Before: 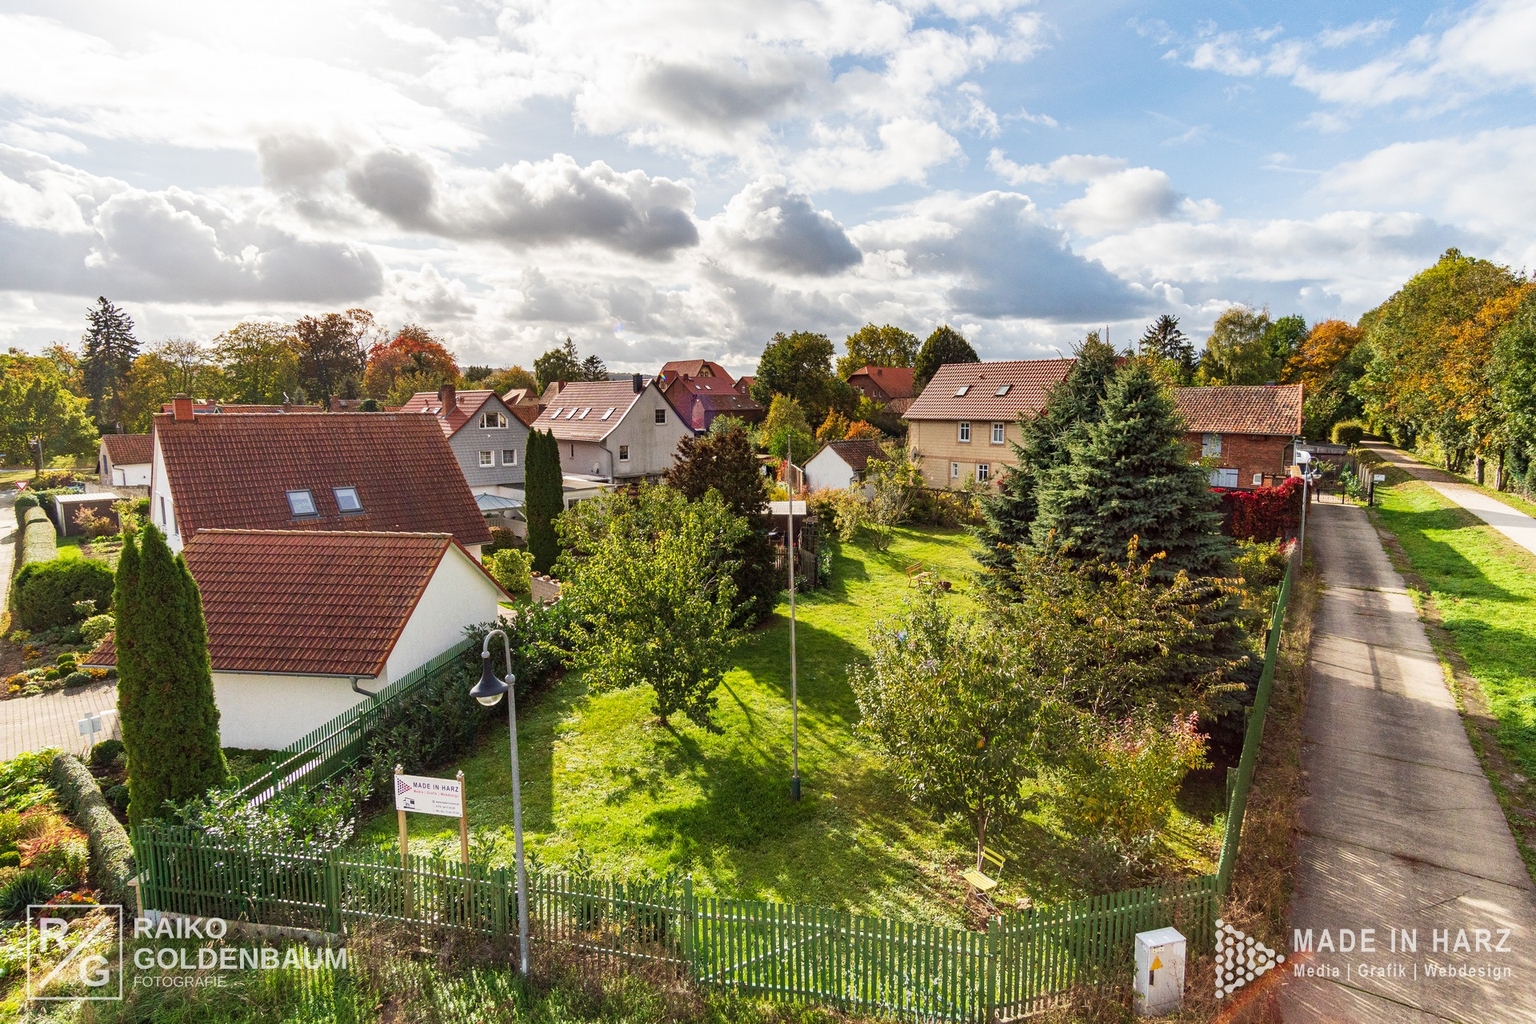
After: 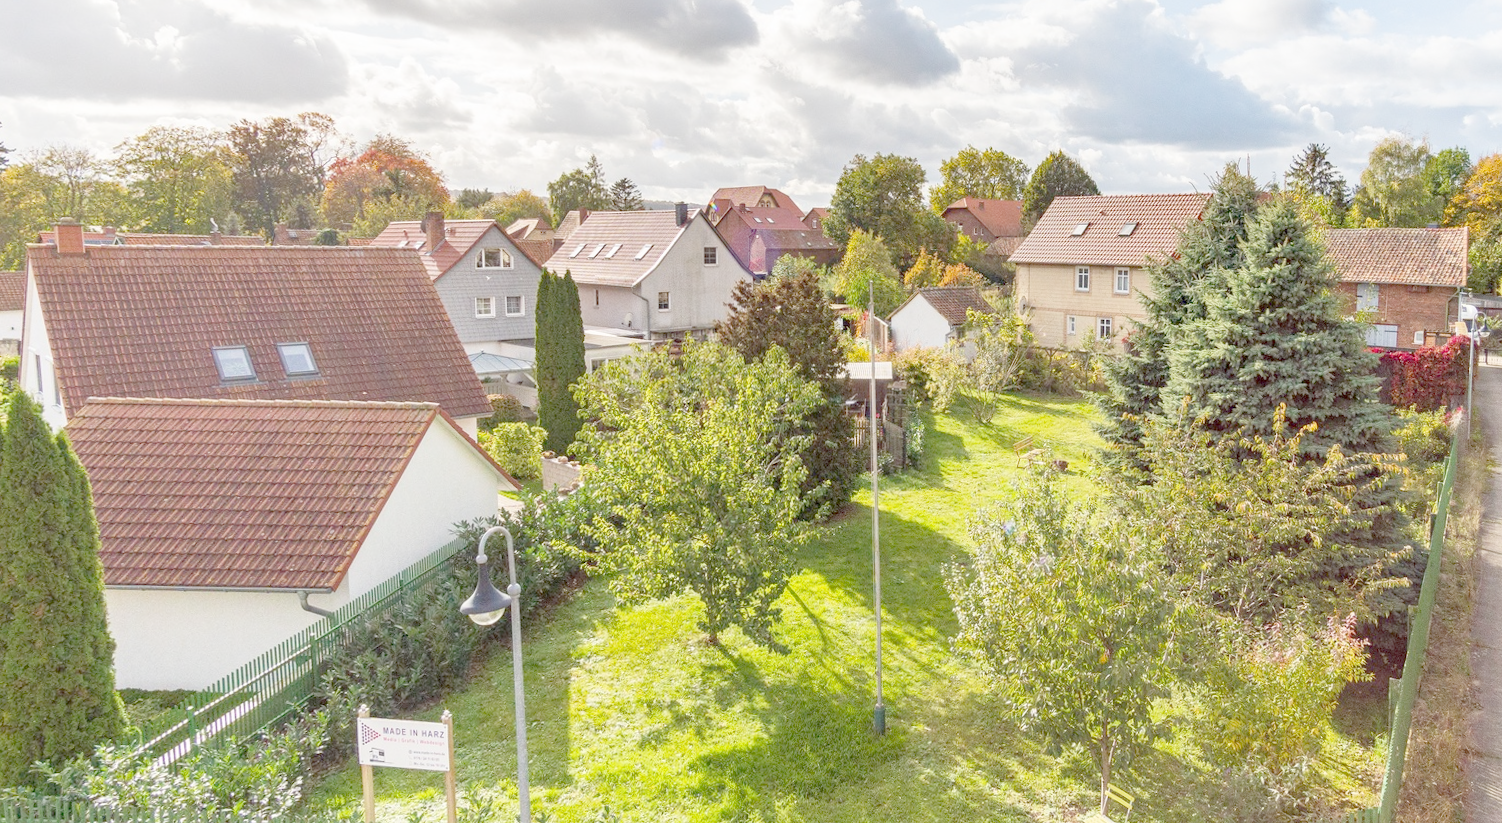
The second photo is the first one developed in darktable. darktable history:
rotate and perspective: rotation -0.013°, lens shift (vertical) -0.027, lens shift (horizontal) 0.178, crop left 0.016, crop right 0.989, crop top 0.082, crop bottom 0.918
crop: left 9.712%, top 16.928%, right 10.845%, bottom 12.332%
